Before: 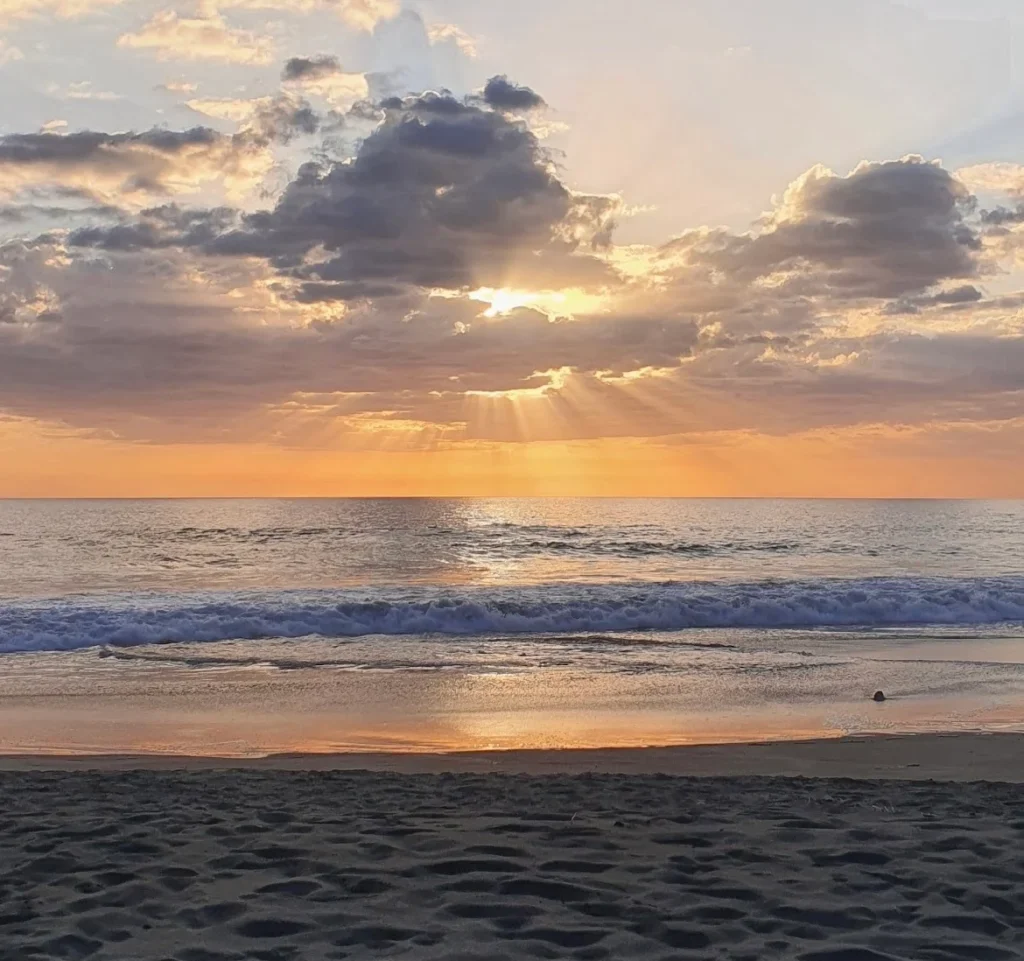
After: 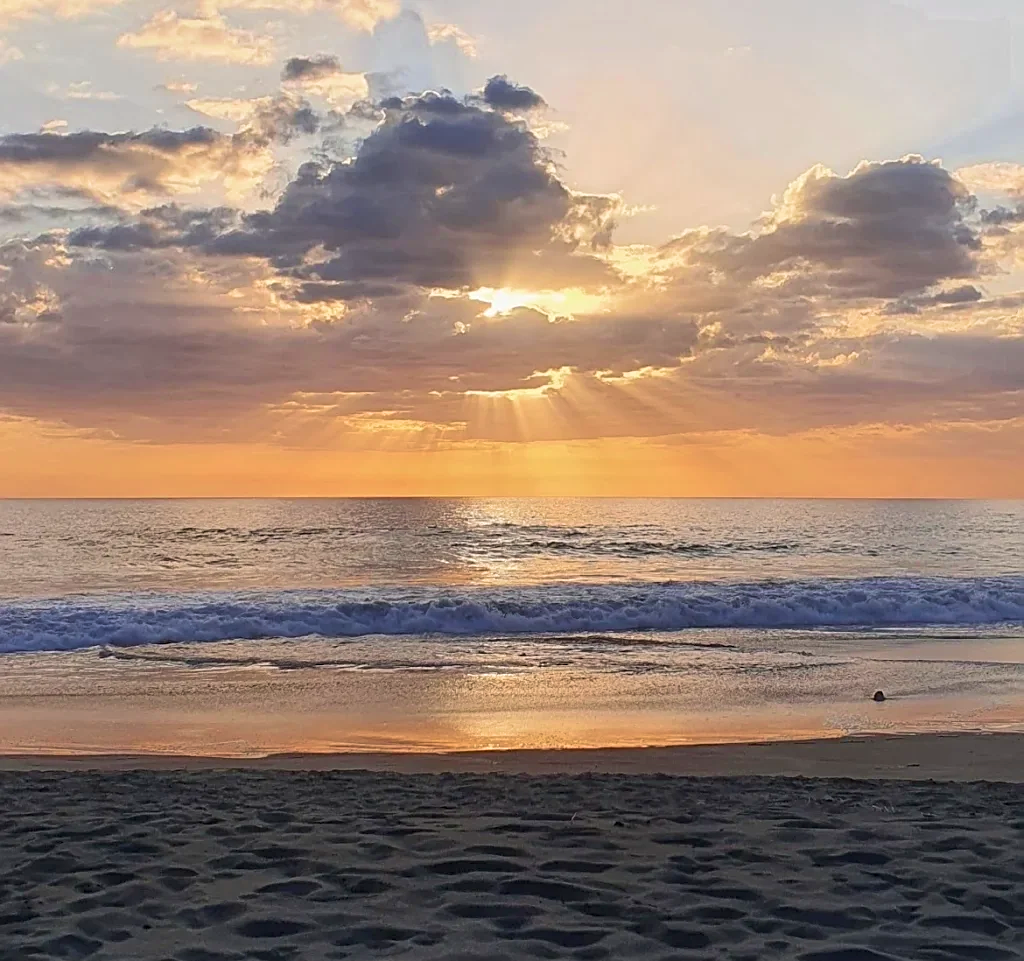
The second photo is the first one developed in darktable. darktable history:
velvia: strength 27.13%
exposure: black level correction 0.002, compensate highlight preservation false
sharpen: on, module defaults
